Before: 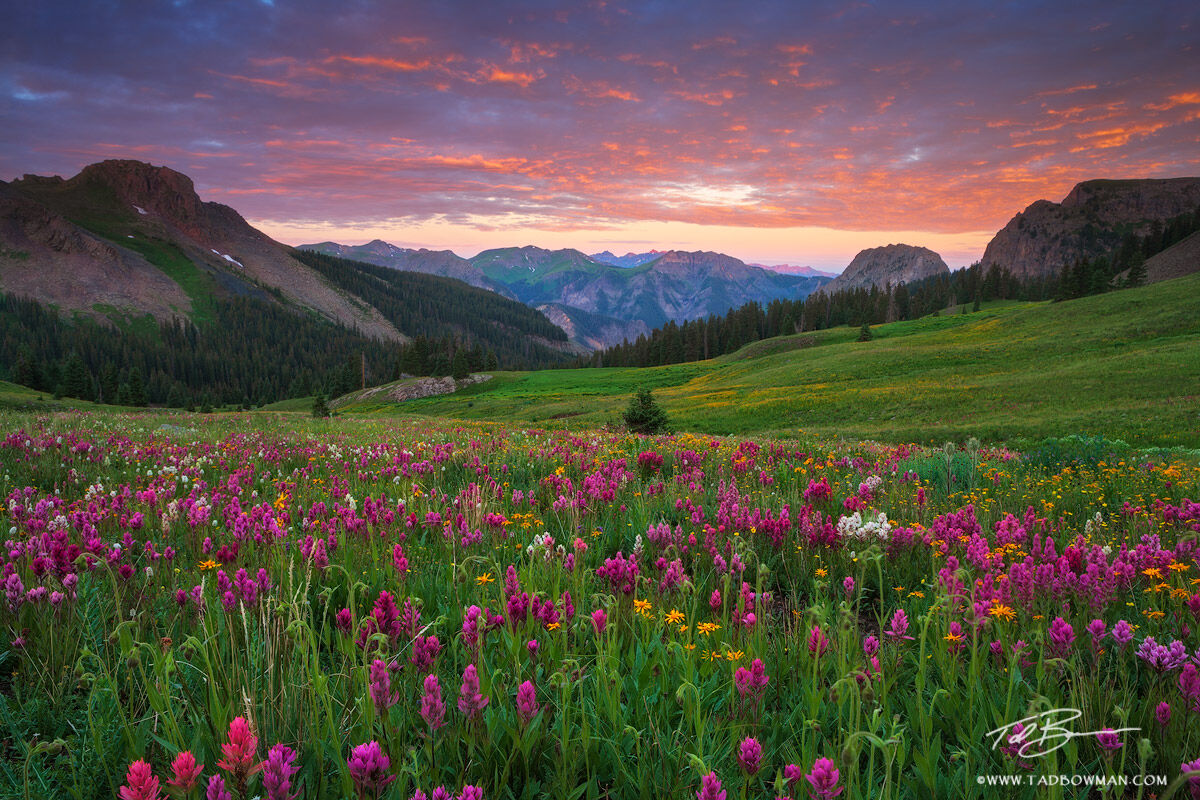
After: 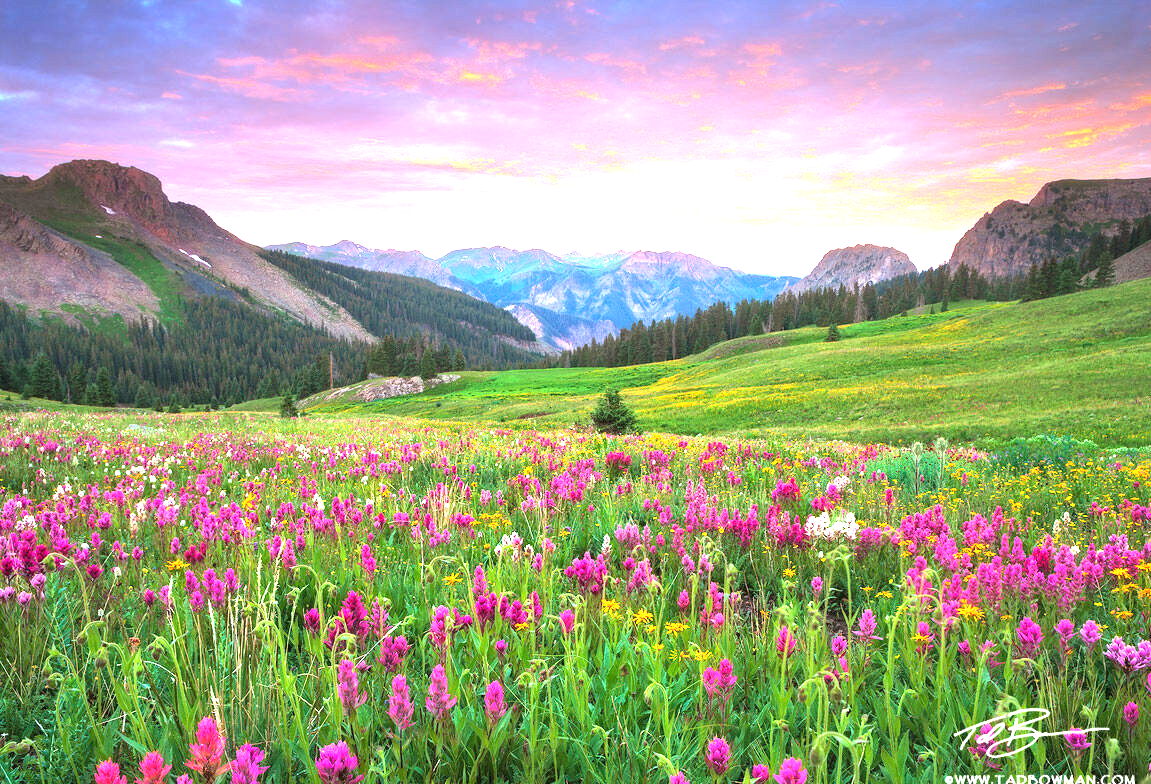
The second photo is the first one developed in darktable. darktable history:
exposure: exposure 2.188 EV, compensate highlight preservation false
crop and rotate: left 2.74%, right 1.274%, bottom 1.904%
